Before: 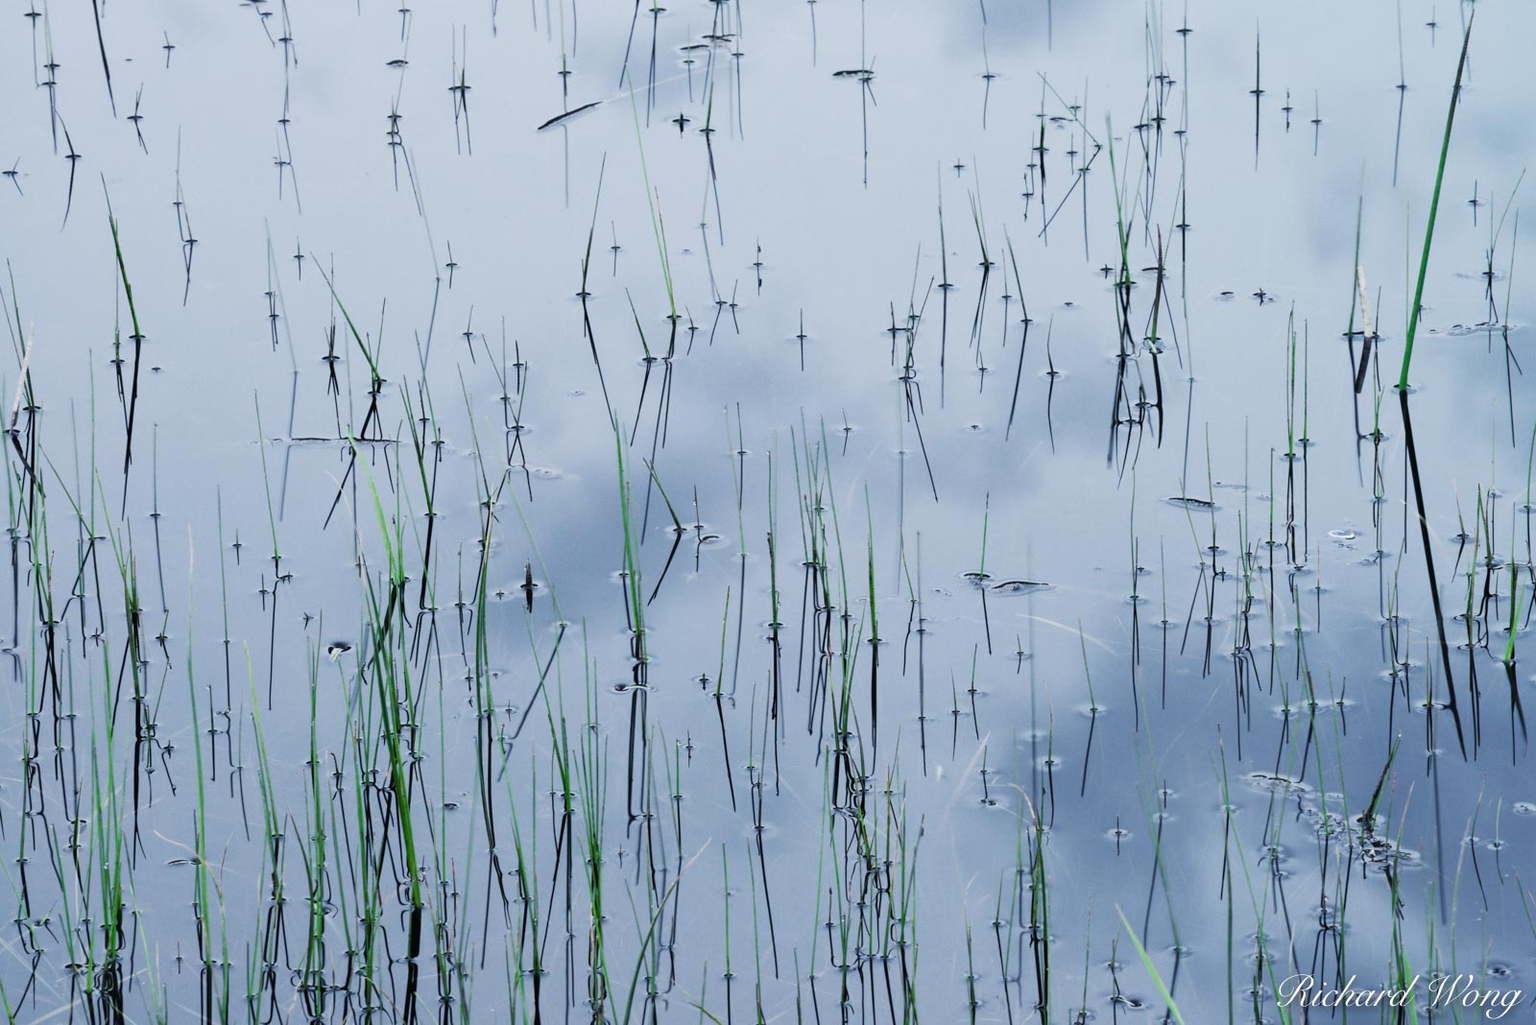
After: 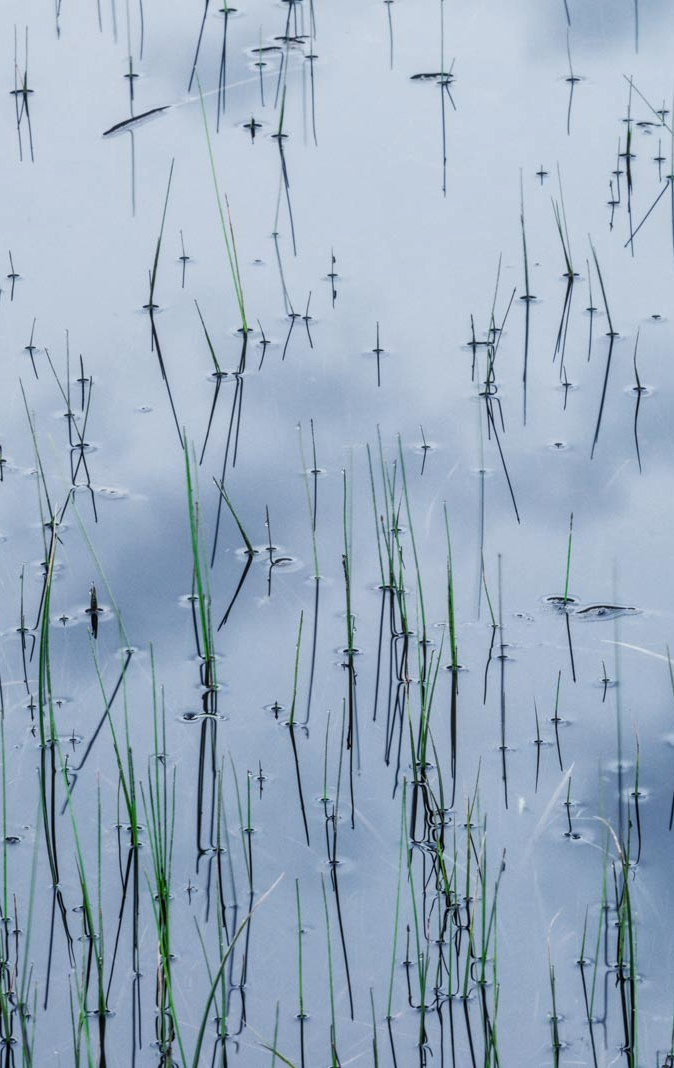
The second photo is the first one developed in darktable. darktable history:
crop: left 28.583%, right 29.231%
local contrast: highlights 0%, shadows 0%, detail 133%
